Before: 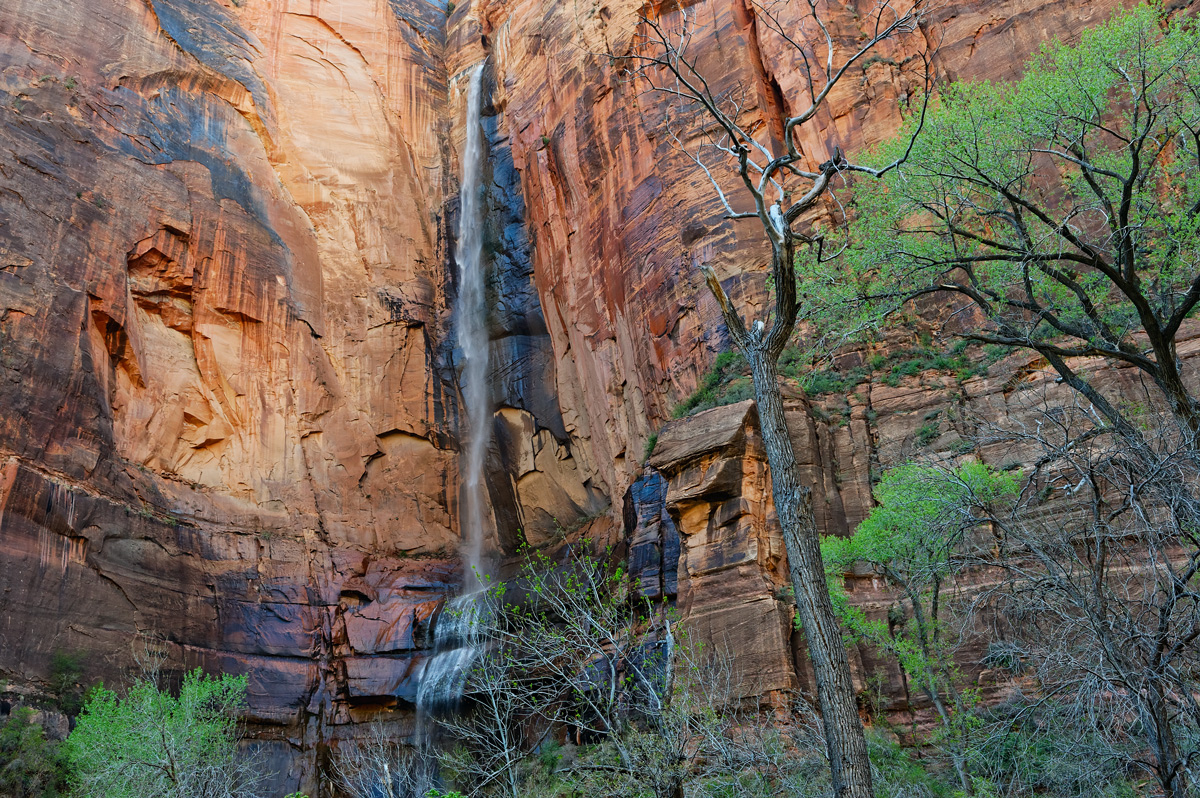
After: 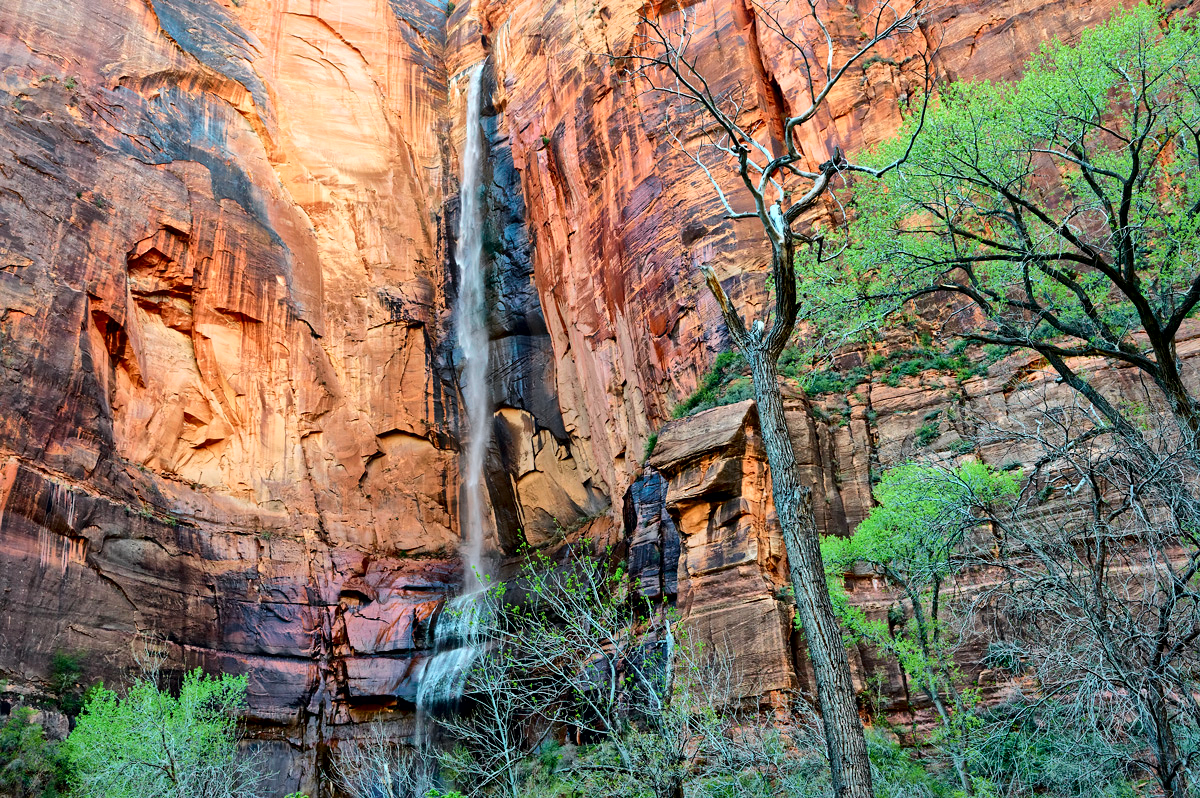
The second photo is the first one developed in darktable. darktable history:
tone curve: curves: ch0 [(0, 0) (0.051, 0.047) (0.102, 0.099) (0.228, 0.275) (0.432, 0.535) (0.695, 0.778) (0.908, 0.946) (1, 1)]; ch1 [(0, 0) (0.339, 0.298) (0.402, 0.363) (0.453, 0.413) (0.485, 0.469) (0.494, 0.493) (0.504, 0.501) (0.525, 0.534) (0.563, 0.595) (0.597, 0.638) (1, 1)]; ch2 [(0, 0) (0.48, 0.48) (0.504, 0.5) (0.539, 0.554) (0.59, 0.63) (0.642, 0.684) (0.824, 0.815) (1, 1)], color space Lab, independent channels, preserve colors none
local contrast: mode bilateral grid, contrast 20, coarseness 50, detail 179%, midtone range 0.2
